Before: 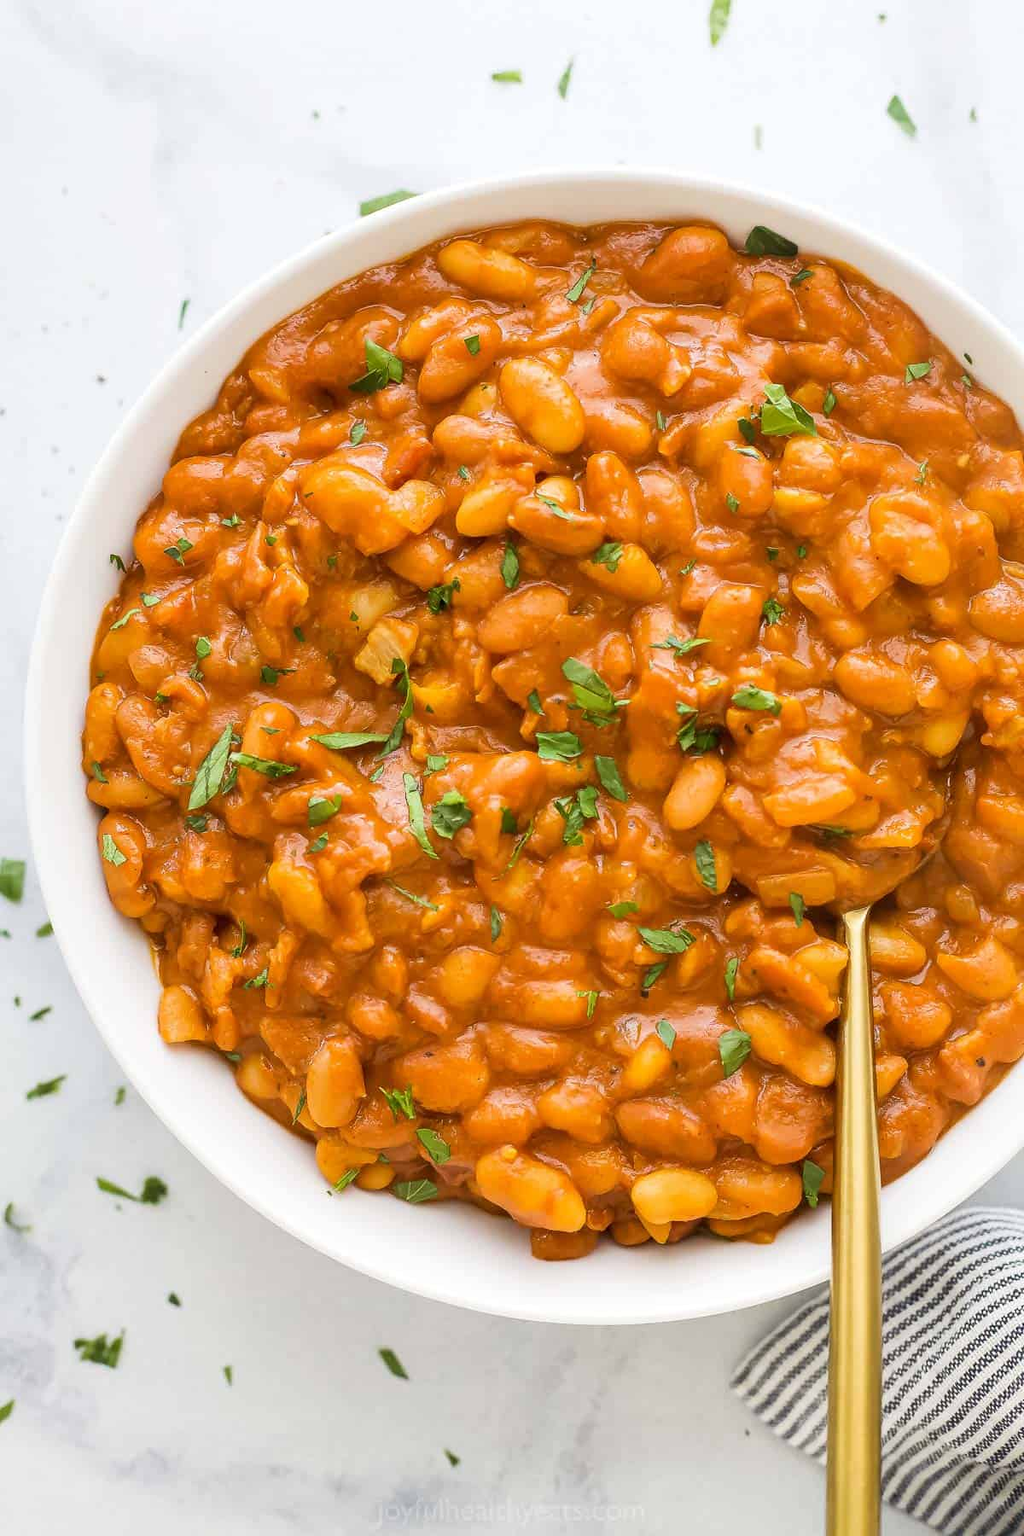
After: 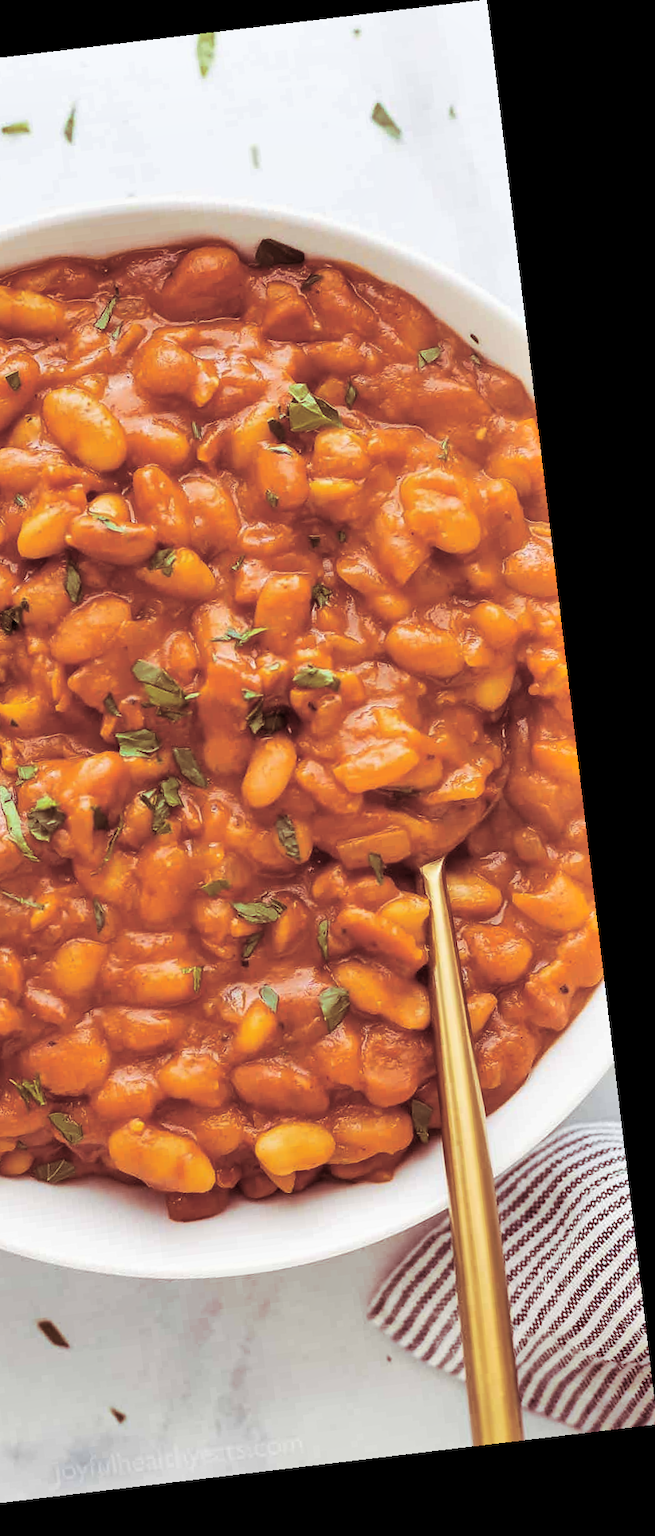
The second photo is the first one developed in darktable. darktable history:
shadows and highlights: soften with gaussian
rotate and perspective: rotation -6.83°, automatic cropping off
crop: left 41.402%
split-toning: highlights › hue 187.2°, highlights › saturation 0.83, balance -68.05, compress 56.43%
exposure: exposure -0.041 EV, compensate highlight preservation false
